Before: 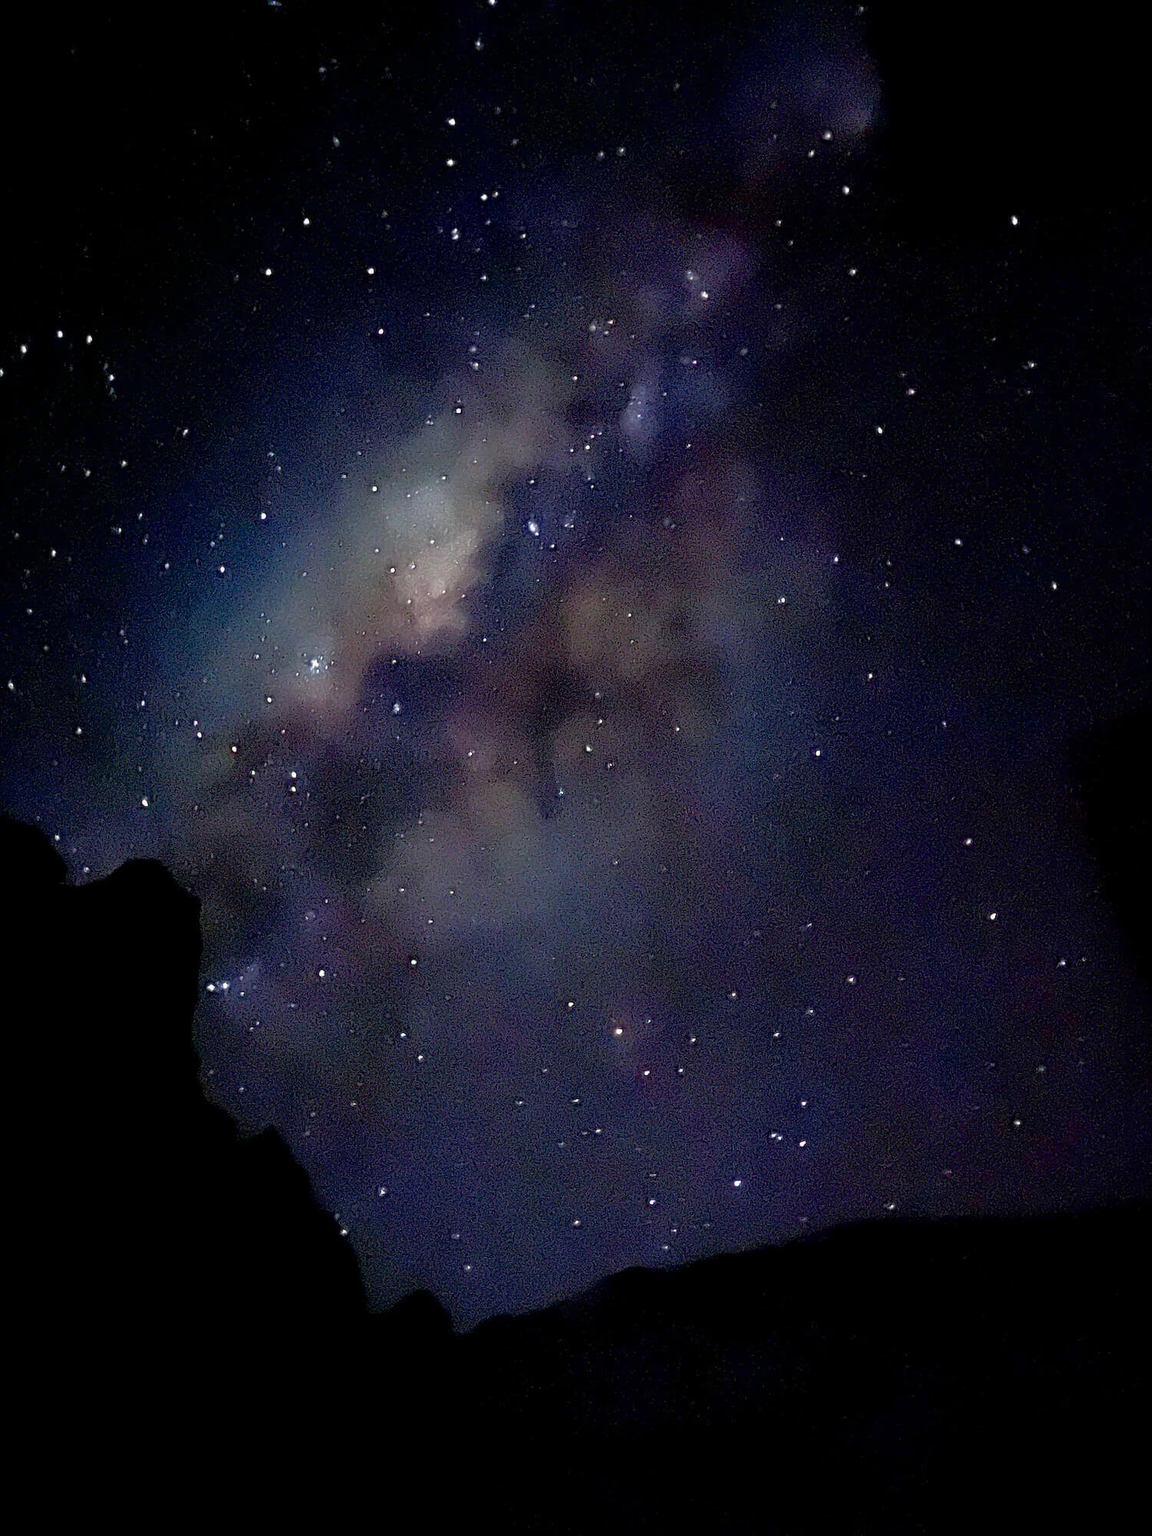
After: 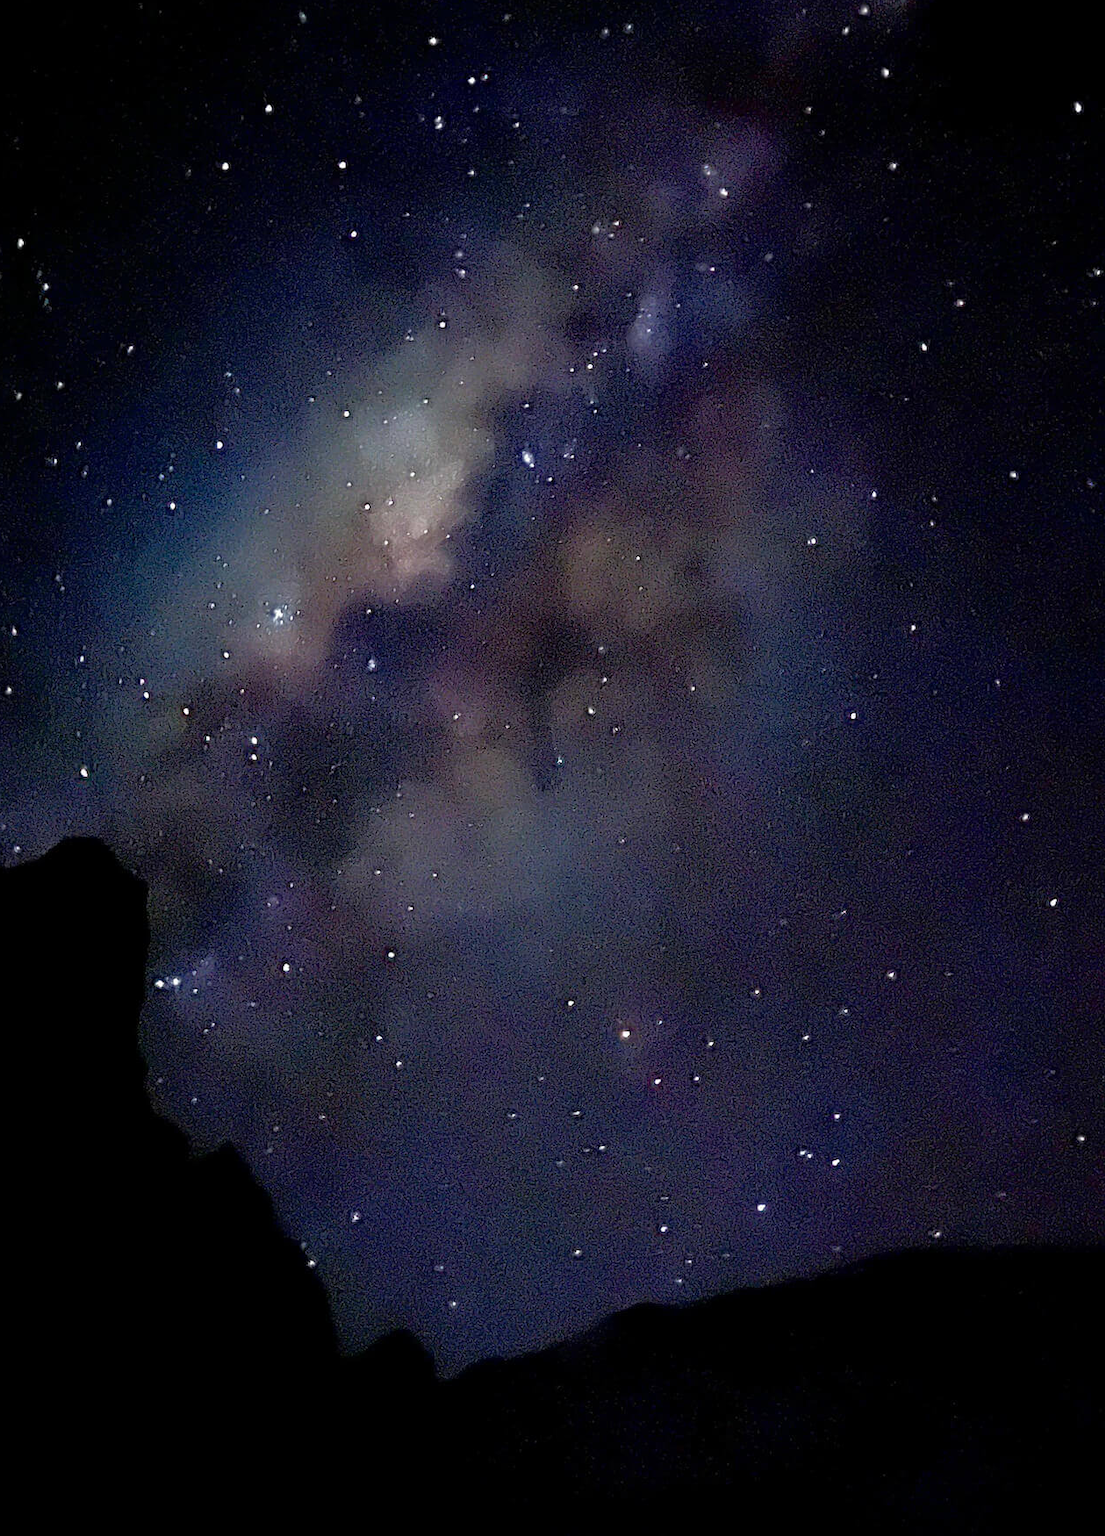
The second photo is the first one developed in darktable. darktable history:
crop: left 6.266%, top 8.278%, right 9.532%, bottom 3.986%
